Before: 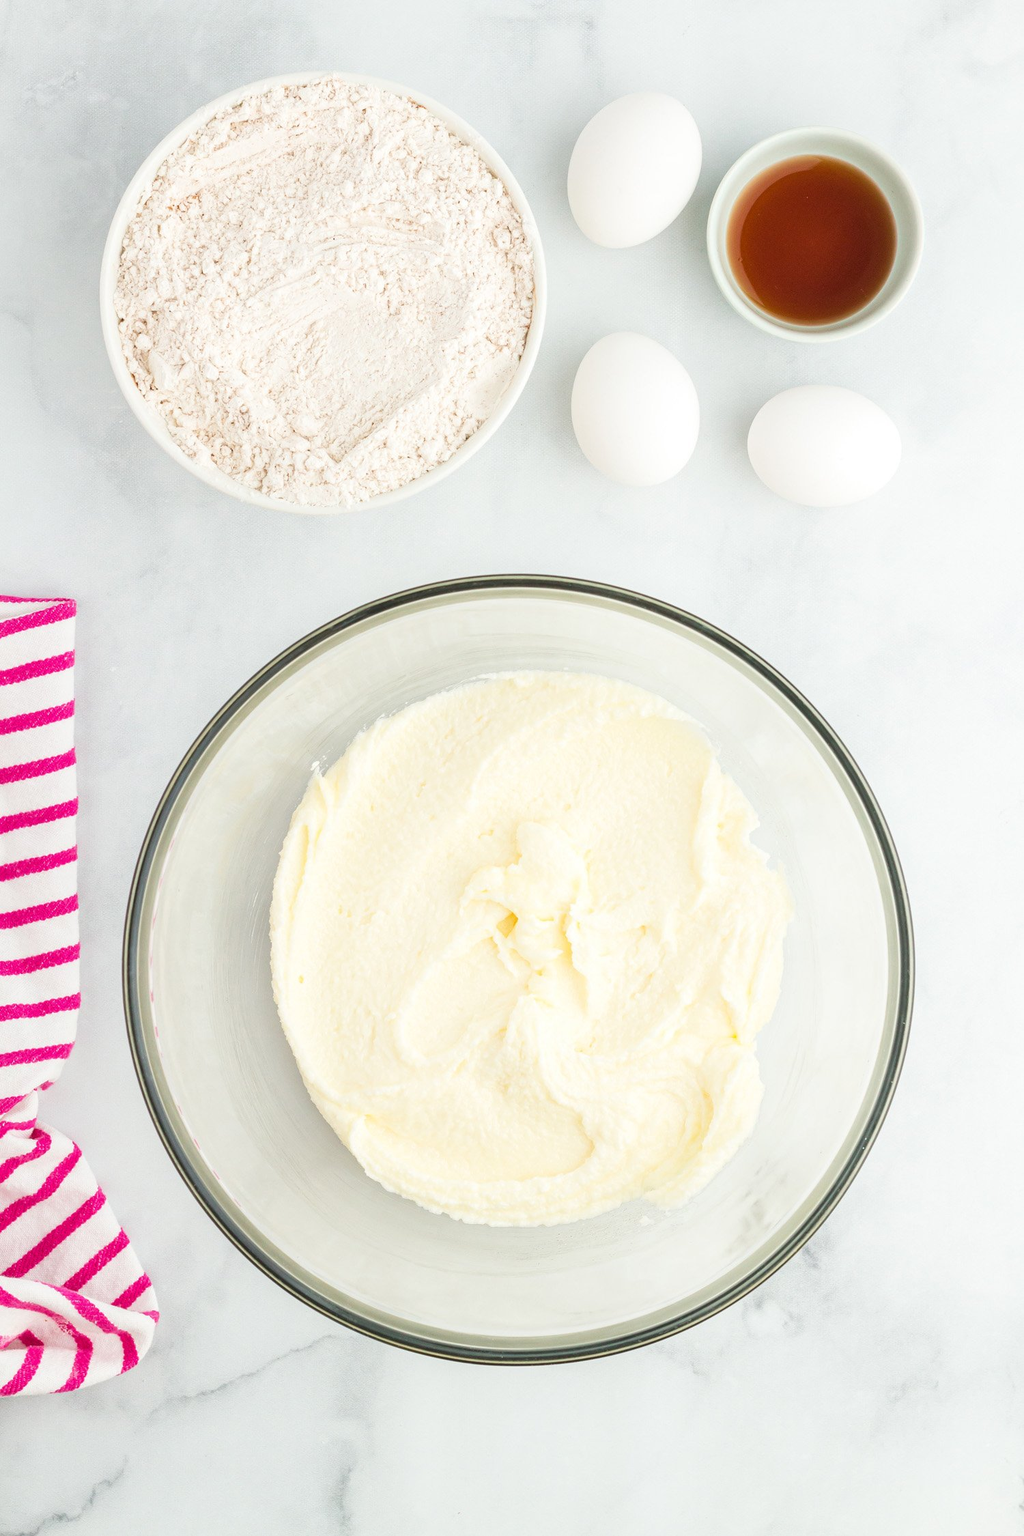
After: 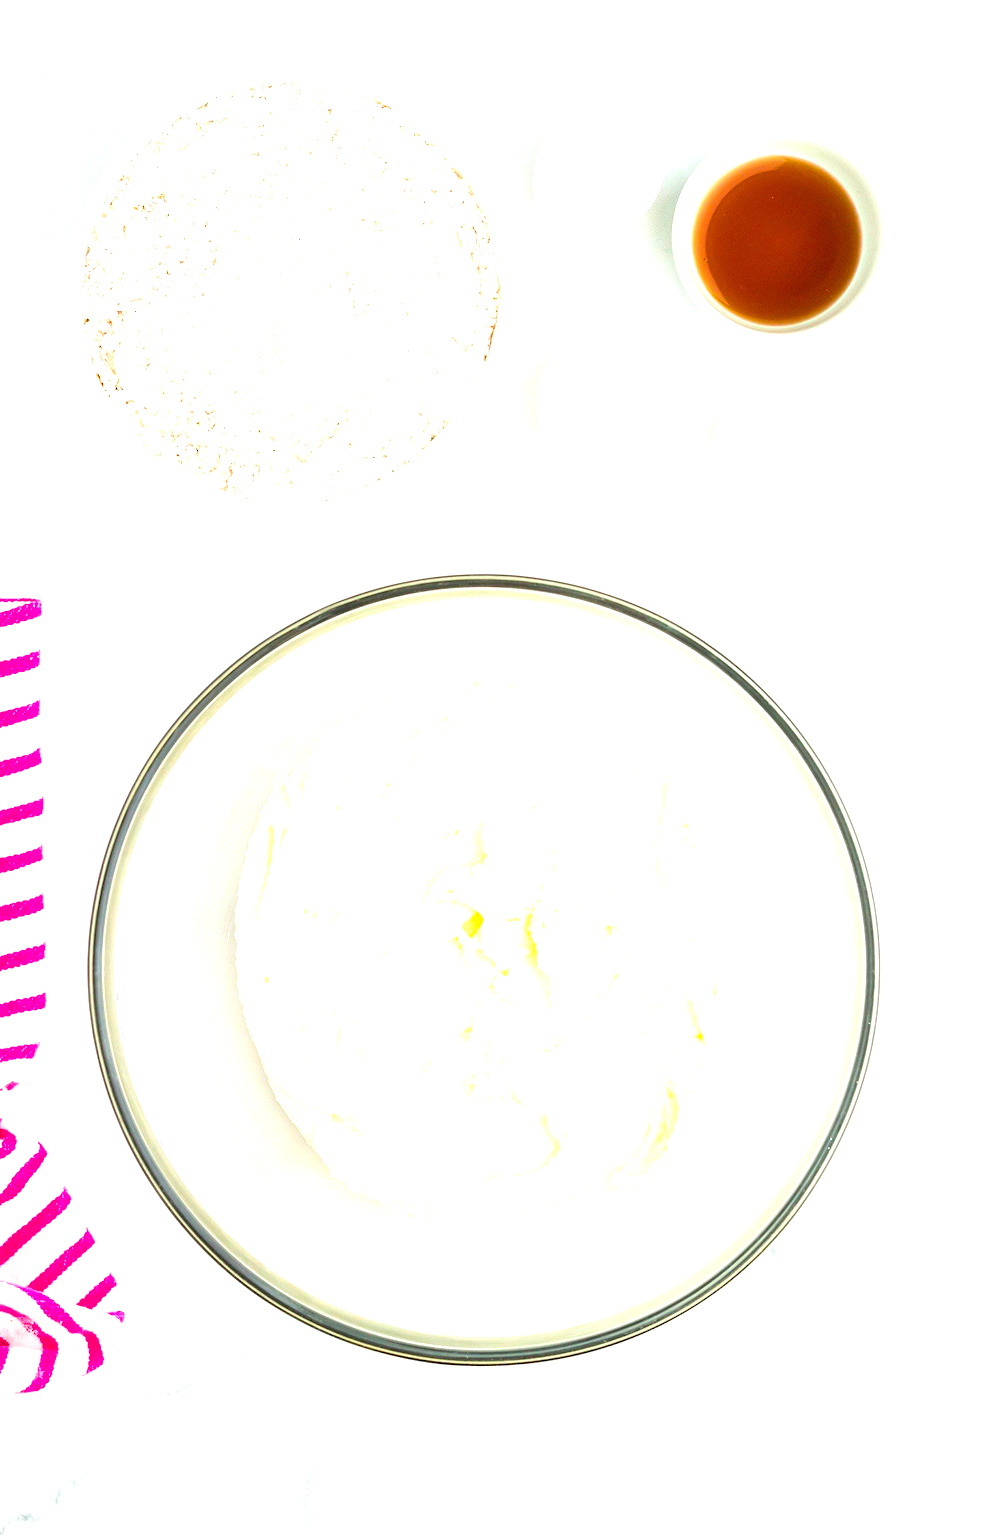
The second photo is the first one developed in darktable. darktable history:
exposure: black level correction 0, exposure 0.929 EV, compensate exposure bias true, compensate highlight preservation false
crop and rotate: left 3.499%
color balance rgb: shadows lift › luminance -10.311%, perceptual saturation grading › global saturation 25.703%, perceptual brilliance grading › global brilliance 2.838%, perceptual brilliance grading › highlights -2.662%, perceptual brilliance grading › shadows 2.914%, global vibrance 15.066%
